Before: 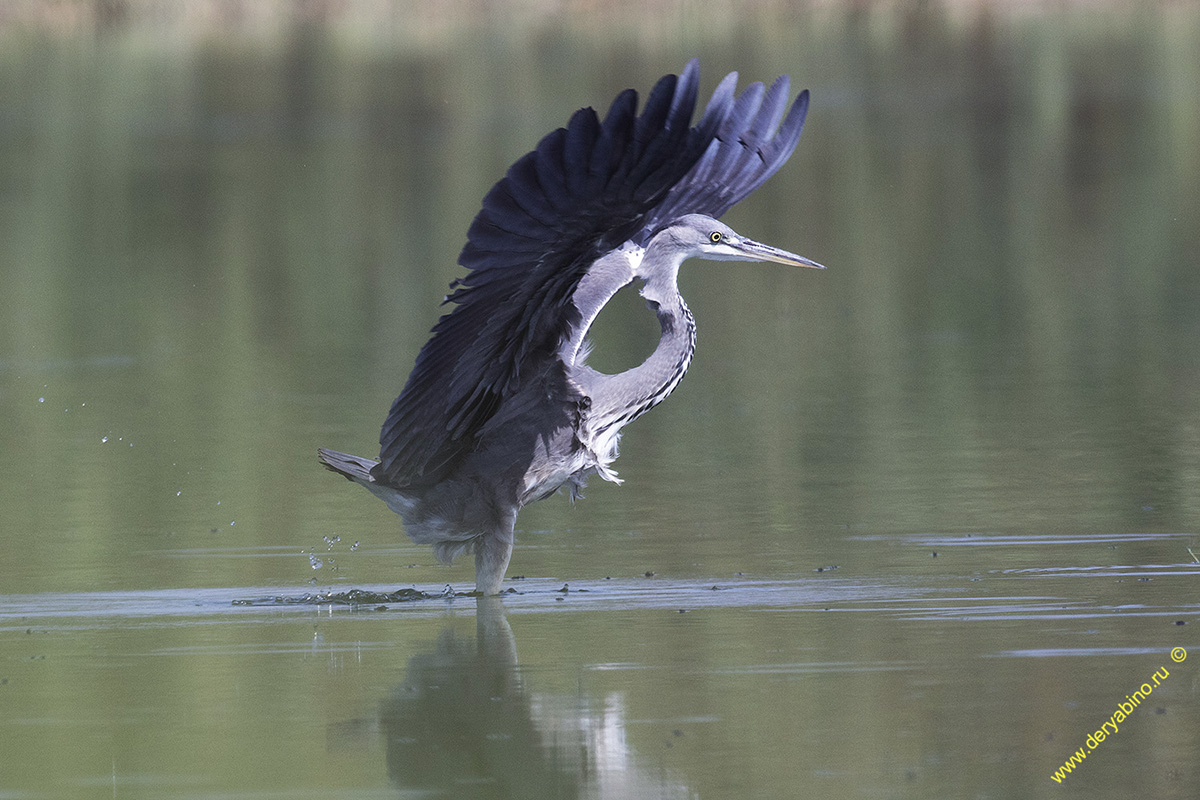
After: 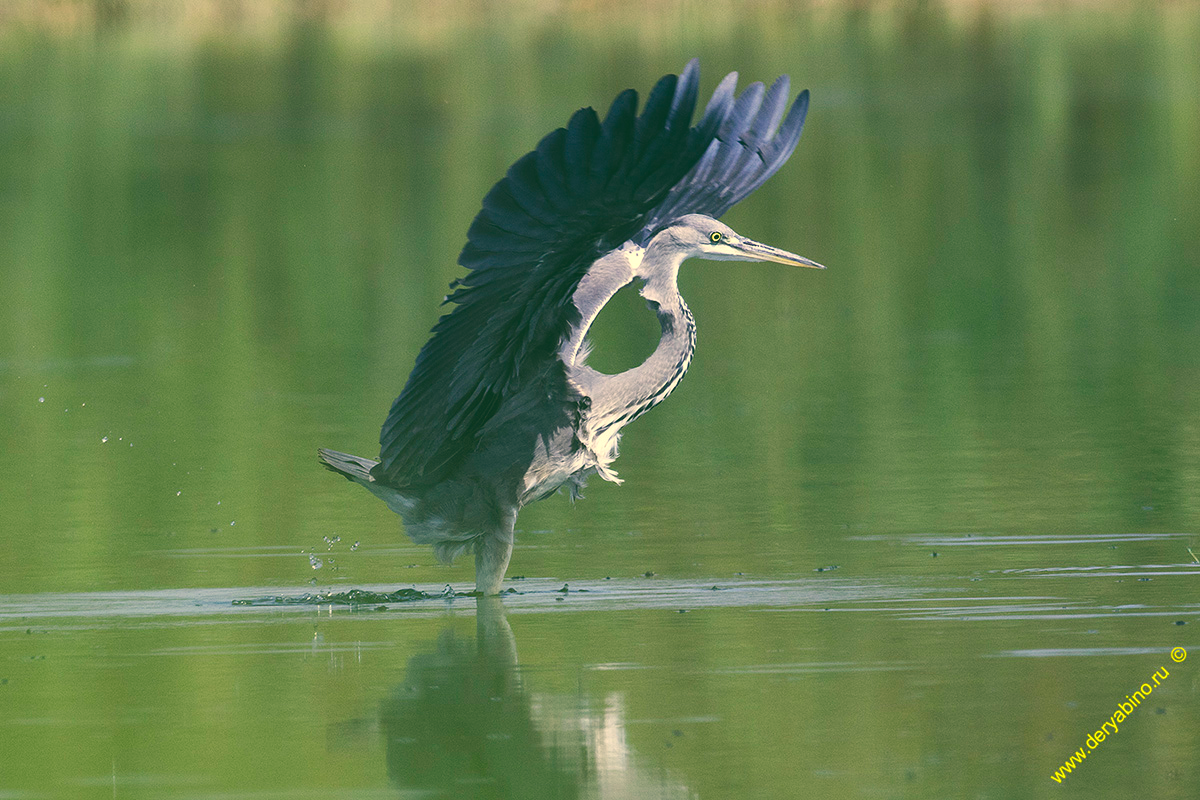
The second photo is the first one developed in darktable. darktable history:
color correction: highlights a* 5.61, highlights b* 33.57, shadows a* -26.1, shadows b* 4
exposure: black level correction -0.024, exposure -0.118 EV, compensate highlight preservation false
shadows and highlights: low approximation 0.01, soften with gaussian
color balance rgb: highlights gain › luminance 16.914%, highlights gain › chroma 2.906%, highlights gain › hue 260.98°, perceptual saturation grading › global saturation 20%, perceptual saturation grading › highlights -14.408%, perceptual saturation grading › shadows 49.327%
